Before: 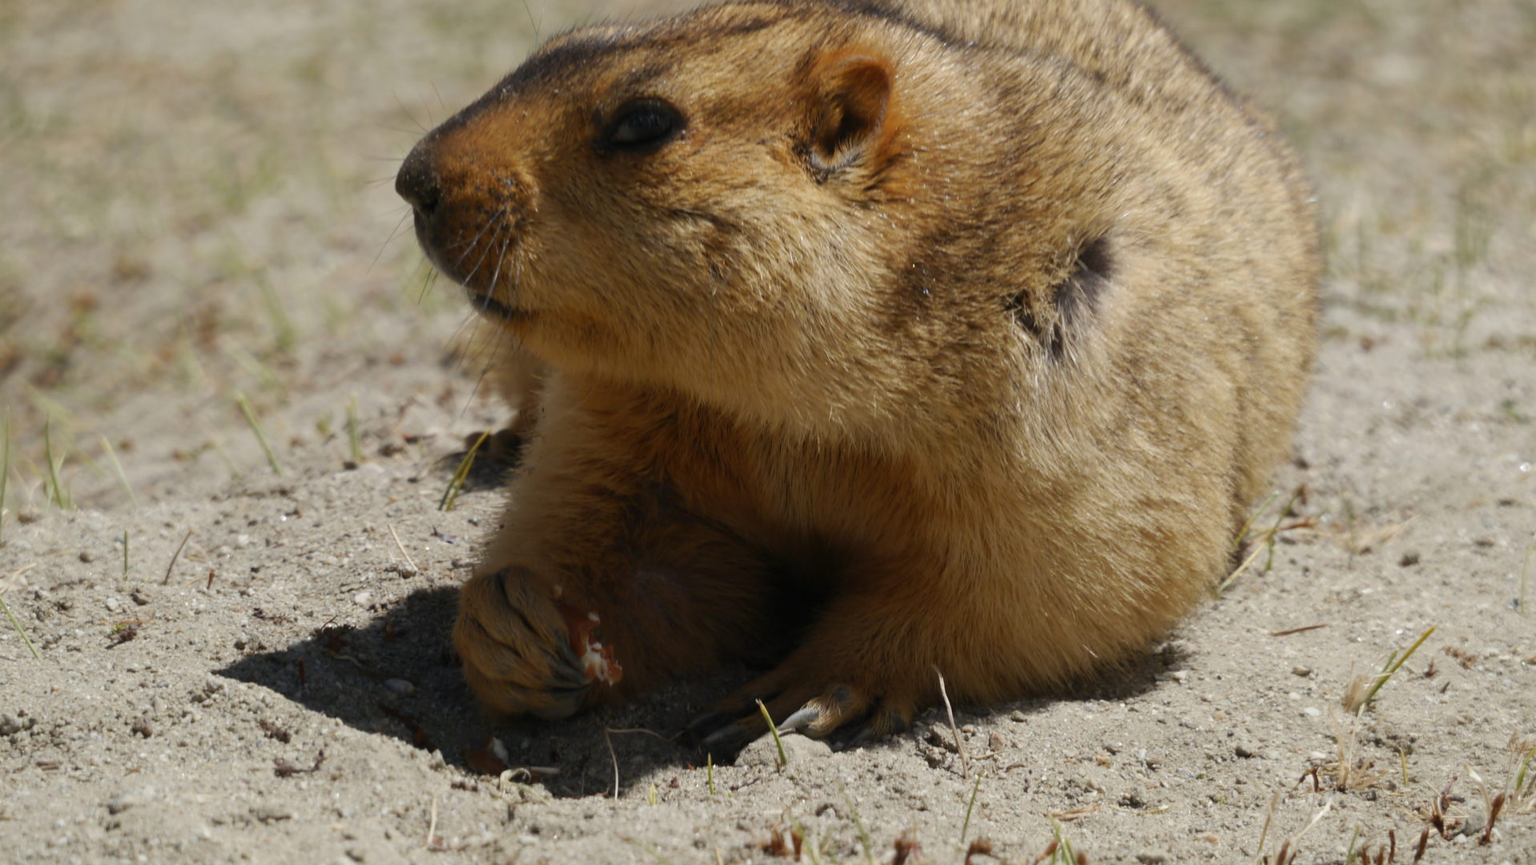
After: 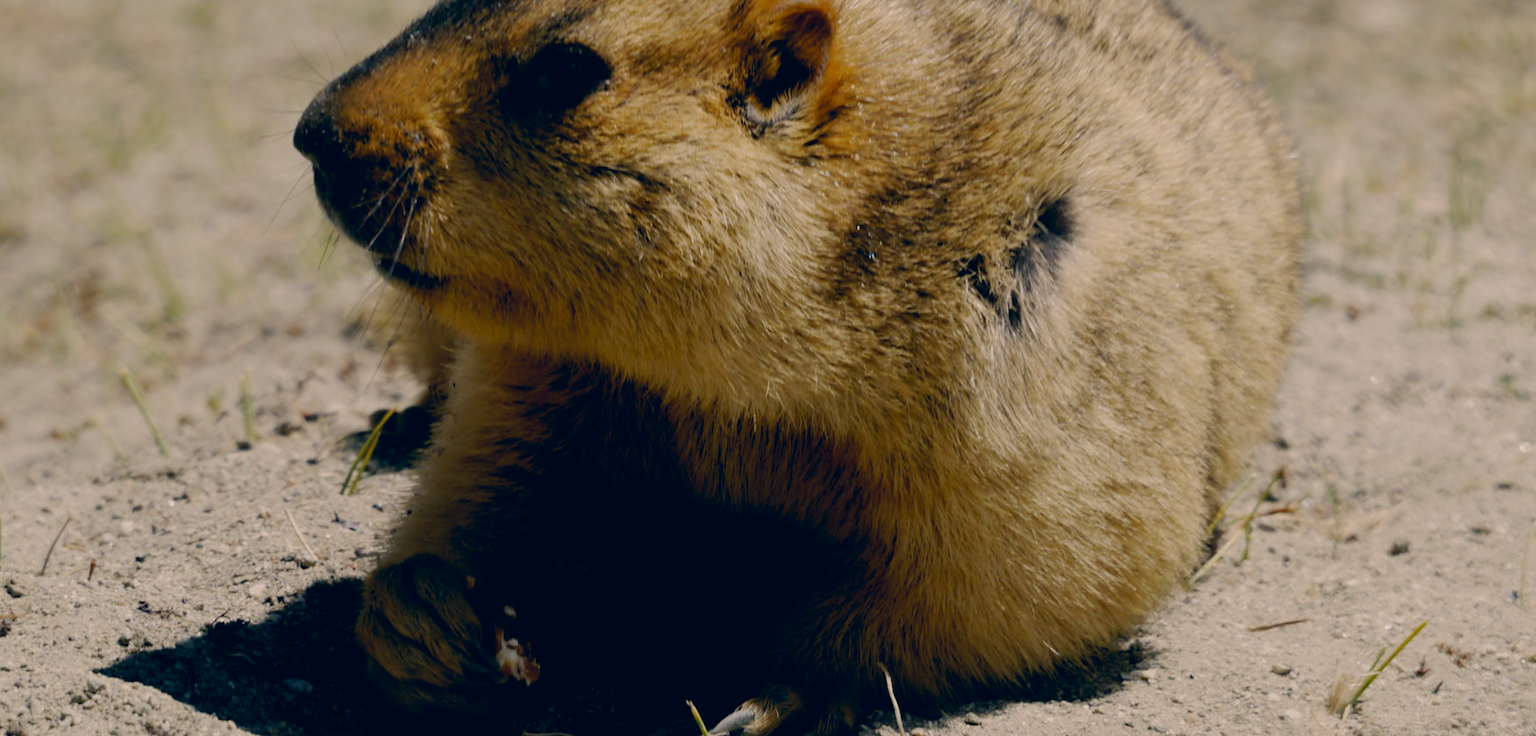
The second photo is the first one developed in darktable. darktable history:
filmic rgb: black relative exposure -7.65 EV, white relative exposure 4.56 EV, hardness 3.61, add noise in highlights 0, preserve chrominance no, color science v3 (2019), use custom middle-gray values true, contrast in highlights soft
crop: left 8.241%, top 6.62%, bottom 15.278%
color correction: highlights a* 10.27, highlights b* 14.04, shadows a* -10.01, shadows b* -15.13
exposure: black level correction 0.01, exposure 0.015 EV, compensate exposure bias true, compensate highlight preservation false
